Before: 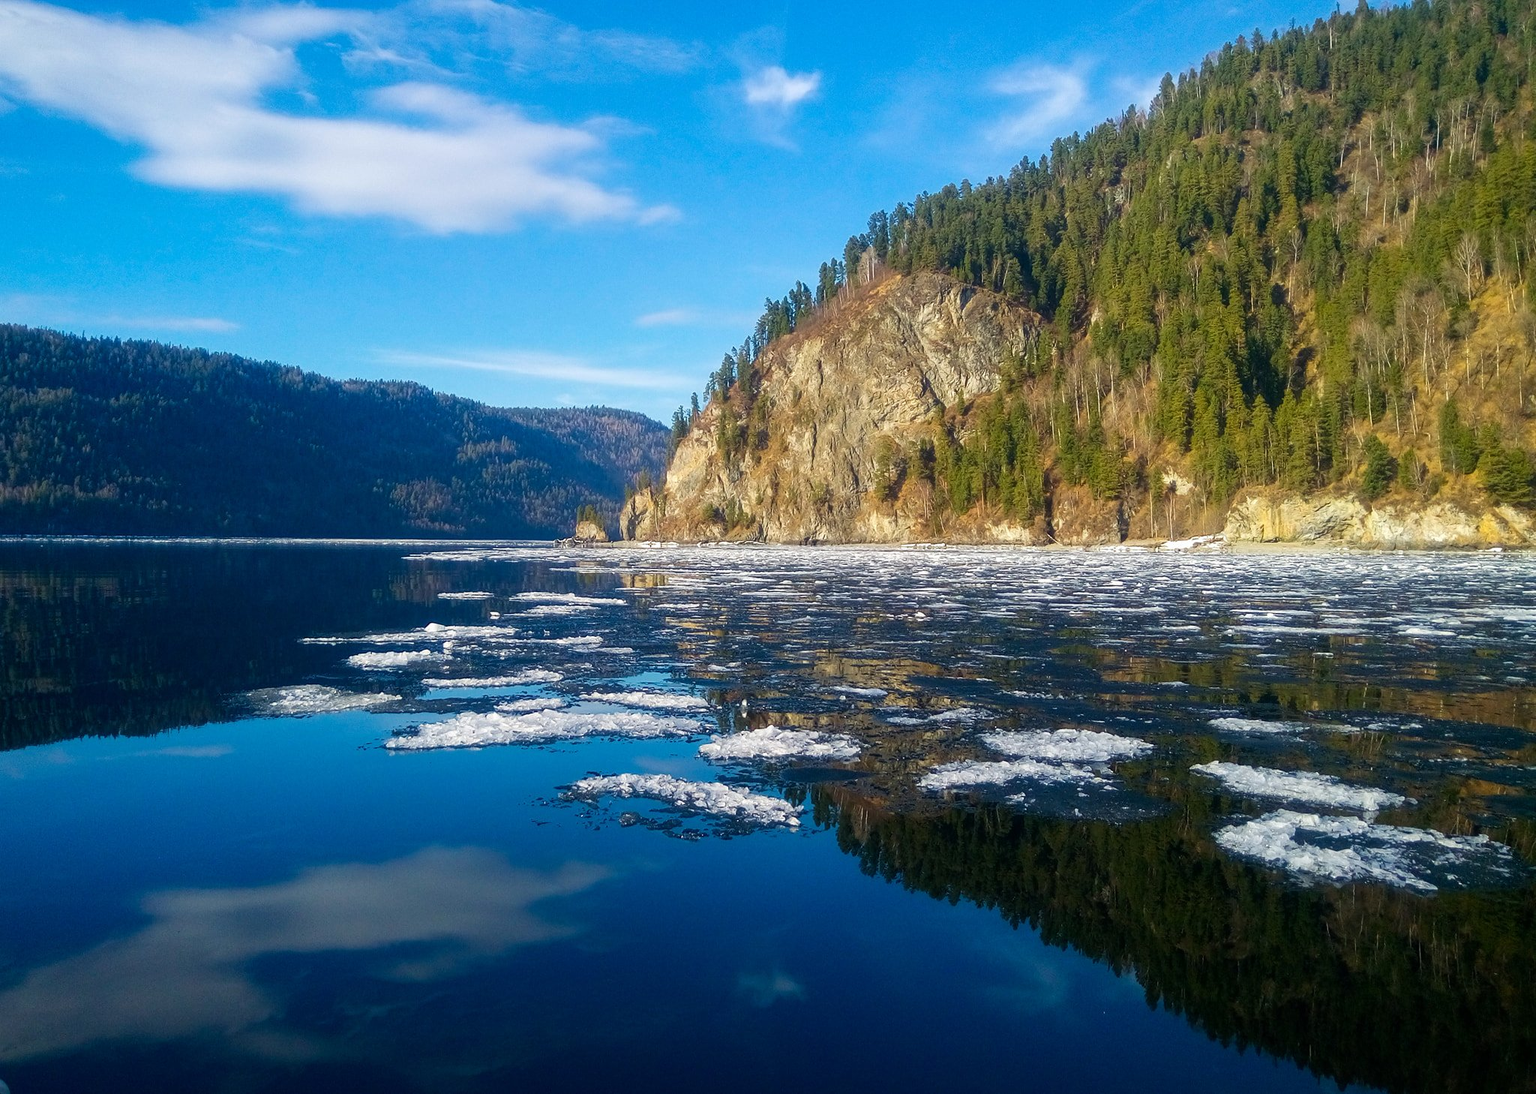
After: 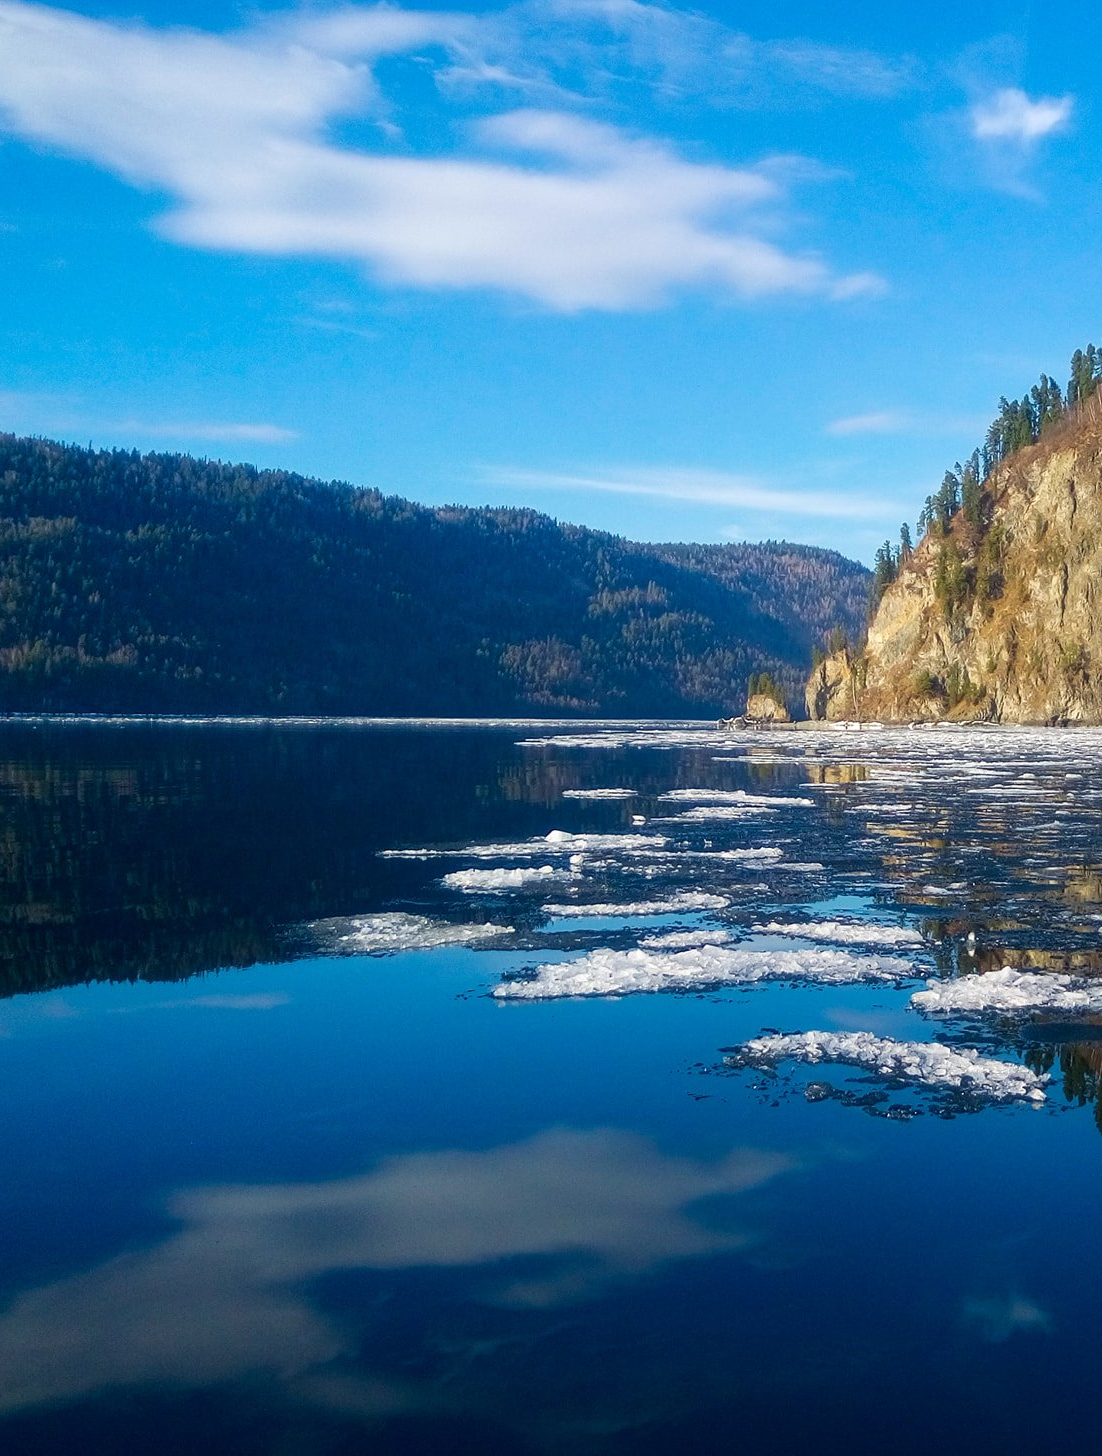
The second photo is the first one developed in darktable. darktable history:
crop: left 1.026%, right 45.143%, bottom 0.091%
